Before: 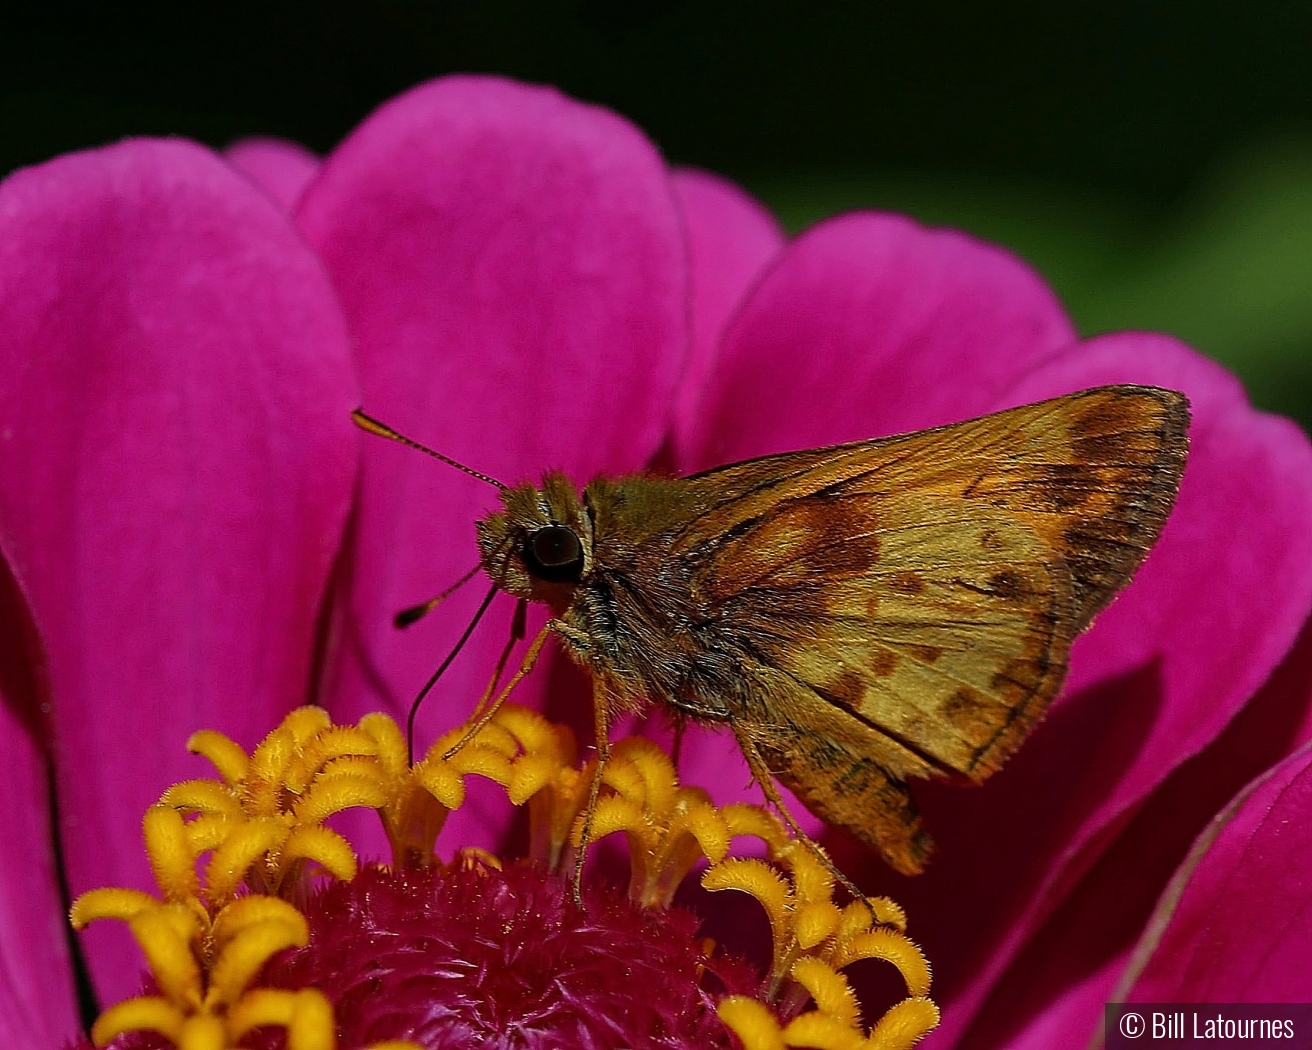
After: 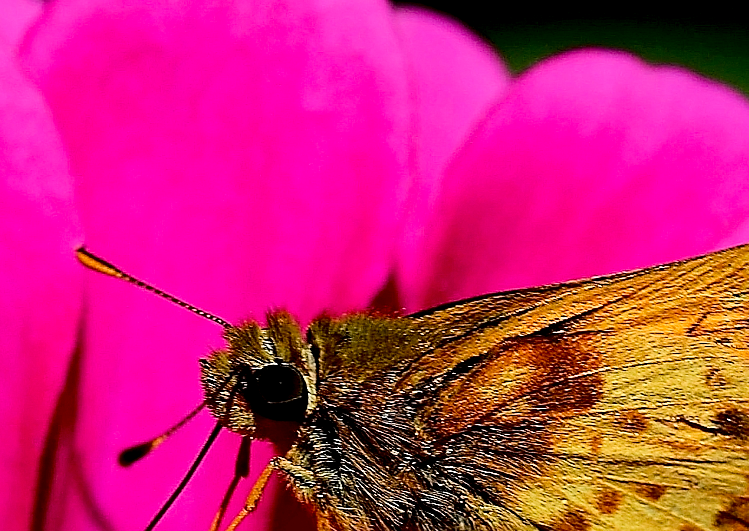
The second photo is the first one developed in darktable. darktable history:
crop: left 21.055%, top 15.436%, right 21.851%, bottom 33.97%
sharpen: radius 1.843, amount 0.393, threshold 1.686
tone equalizer: -7 EV 0.141 EV, -6 EV 0.628 EV, -5 EV 1.13 EV, -4 EV 1.37 EV, -3 EV 1.18 EV, -2 EV 0.6 EV, -1 EV 0.155 EV, edges refinement/feathering 500, mask exposure compensation -1.57 EV, preserve details no
exposure: black level correction 0.01, exposure 0.017 EV, compensate highlight preservation false
